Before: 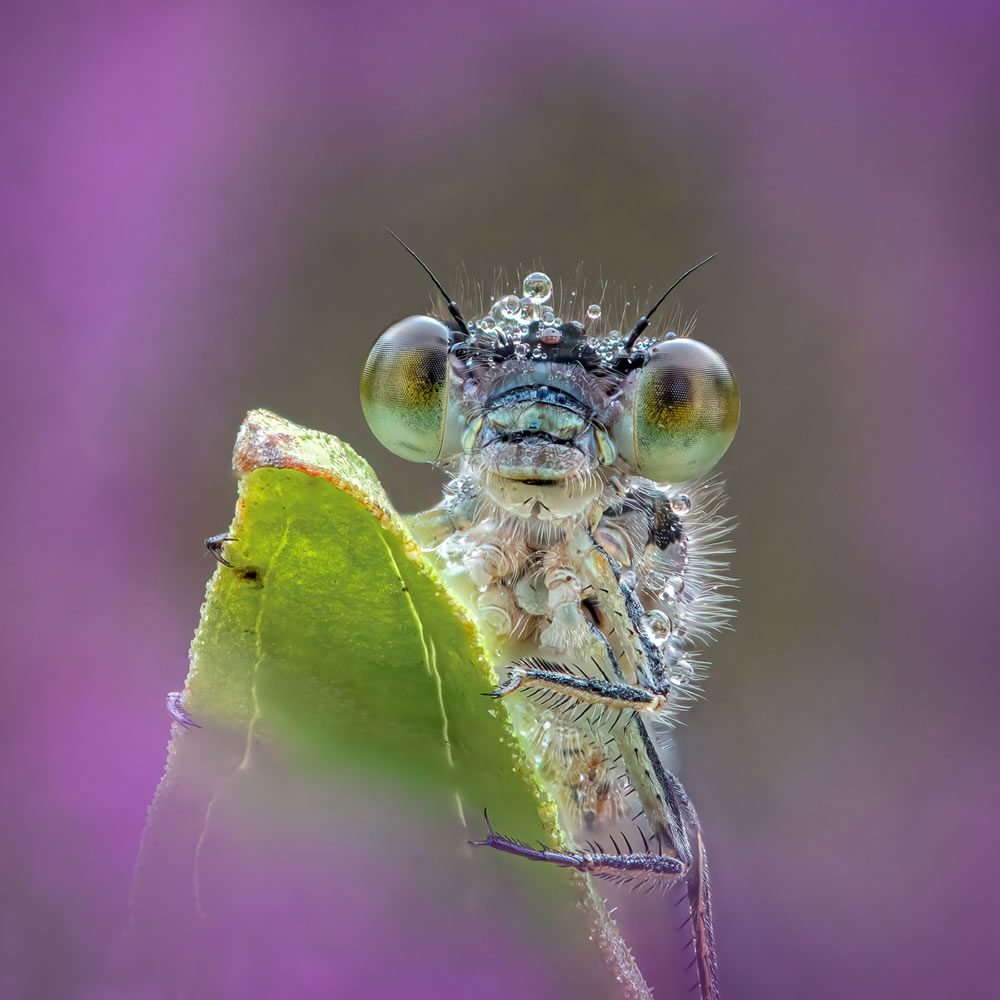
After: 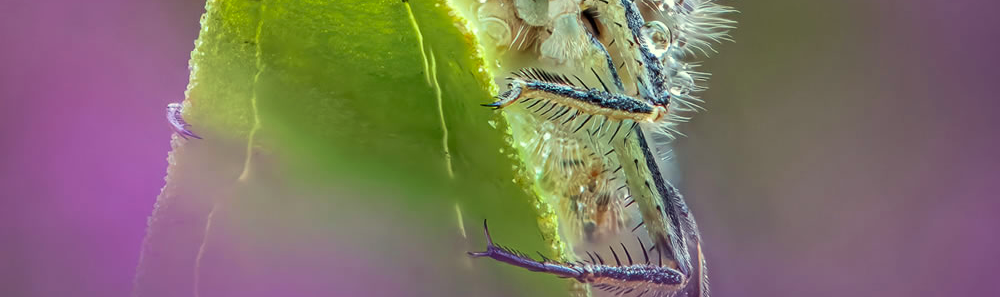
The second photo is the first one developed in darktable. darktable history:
velvia: on, module defaults
color correction: highlights a* -5.69, highlights b* 11.05
contrast brightness saturation: contrast 0.077, saturation 0.023
crop and rotate: top 58.966%, bottom 11.316%
